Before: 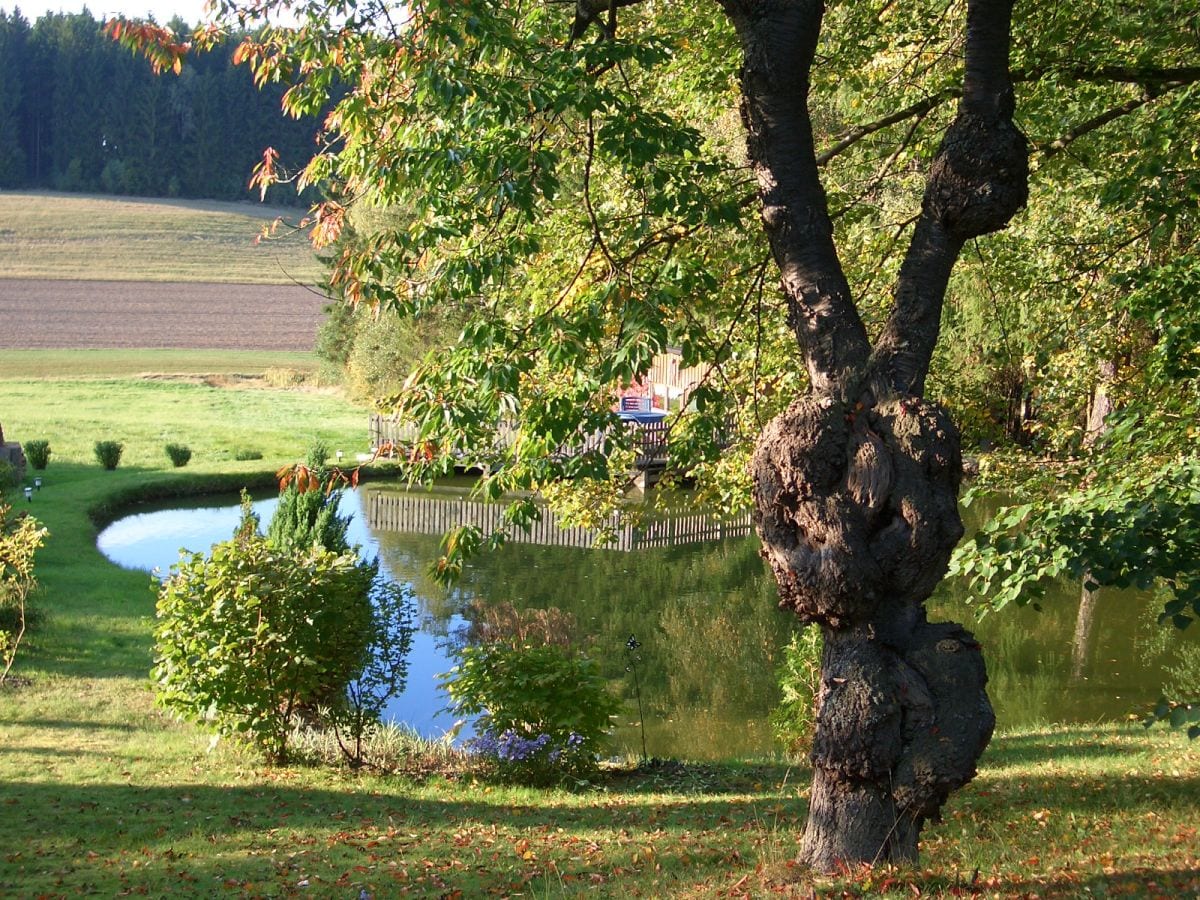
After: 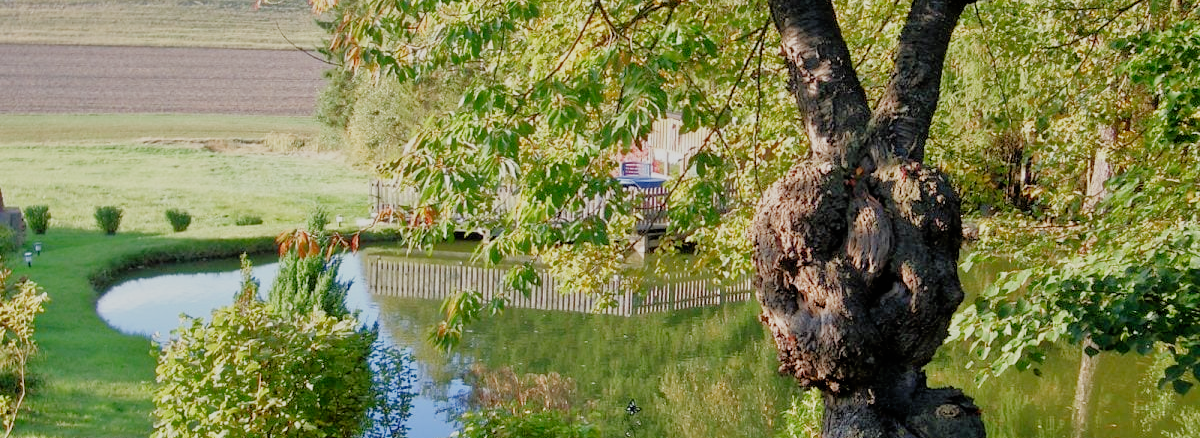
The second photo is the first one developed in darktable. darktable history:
crop and rotate: top 26.17%, bottom 25.102%
filmic rgb: black relative exposure -8.55 EV, white relative exposure 5.53 EV, threshold 5.99 EV, hardness 3.39, contrast 1.024, add noise in highlights 0.002, preserve chrominance no, color science v3 (2019), use custom middle-gray values true, contrast in highlights soft, enable highlight reconstruction true
tone equalizer: -7 EV 0.144 EV, -6 EV 0.615 EV, -5 EV 1.15 EV, -4 EV 1.35 EV, -3 EV 1.12 EV, -2 EV 0.6 EV, -1 EV 0.163 EV
